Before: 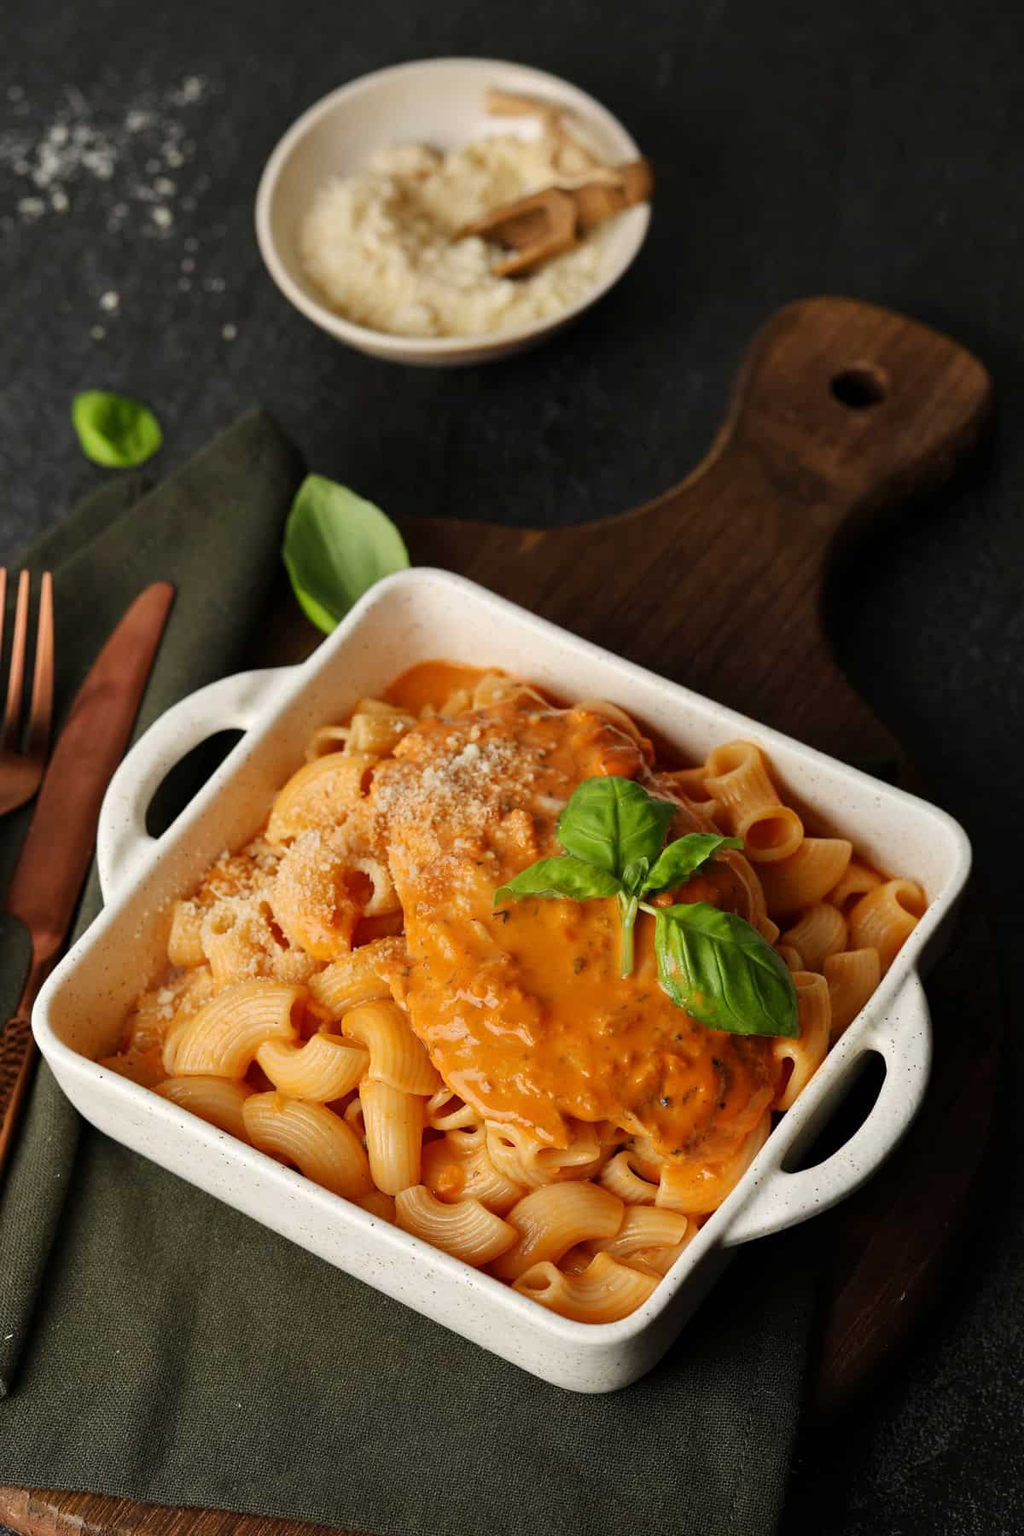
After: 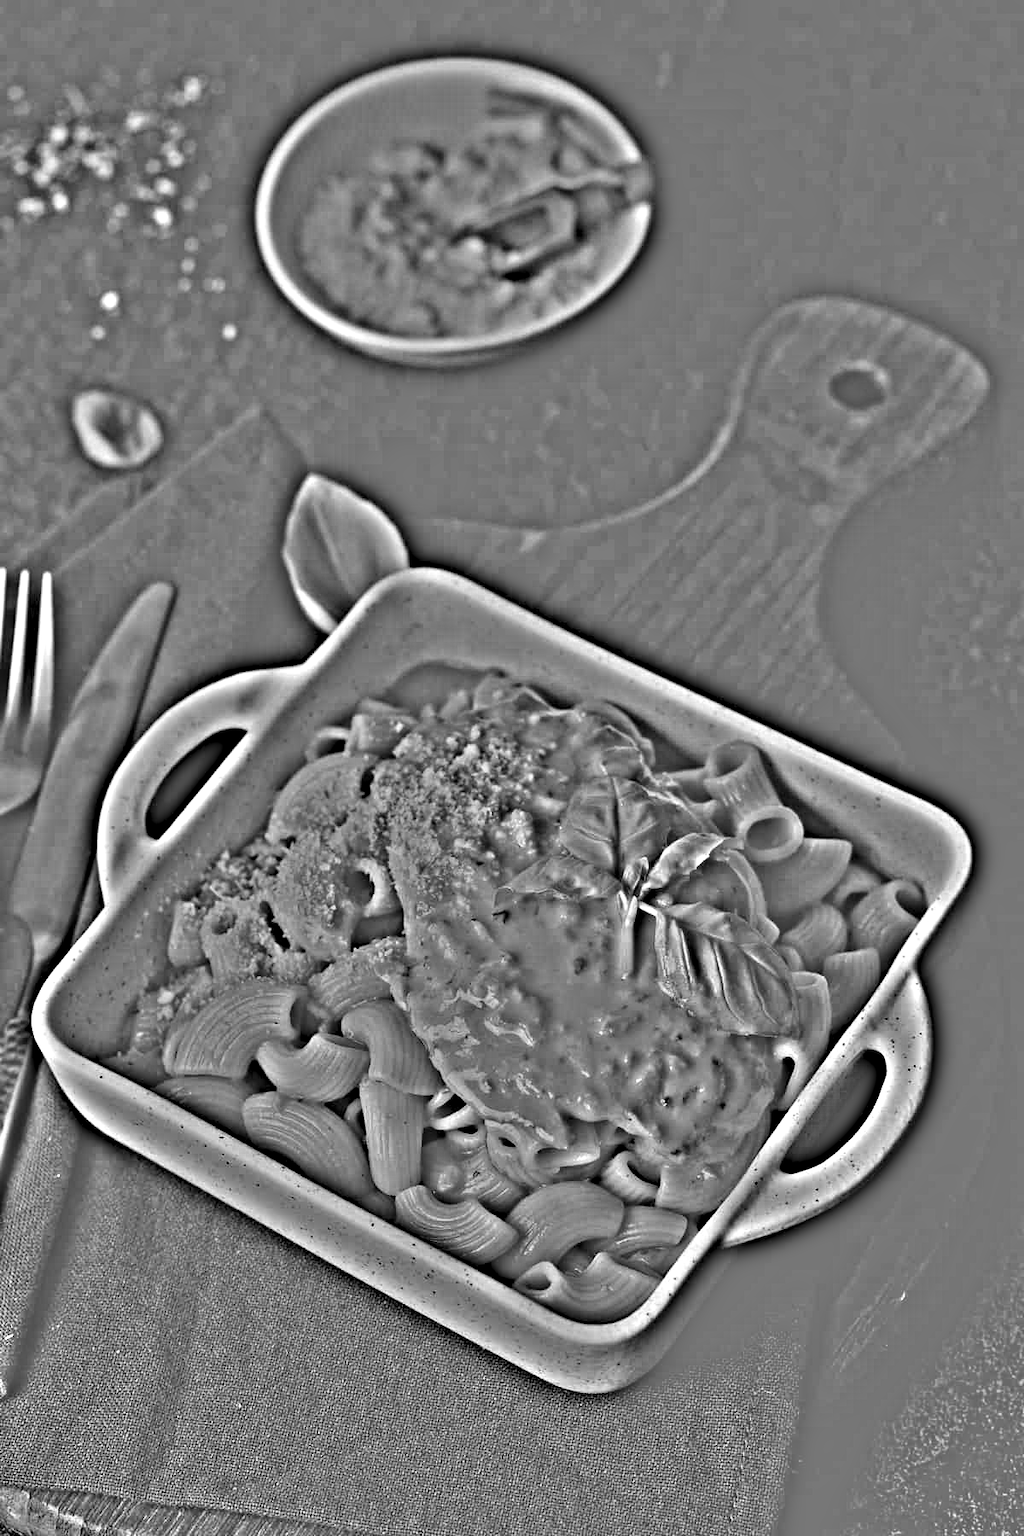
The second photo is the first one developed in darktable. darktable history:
shadows and highlights: shadows 29.61, highlights -30.47, low approximation 0.01, soften with gaussian
highpass: on, module defaults
